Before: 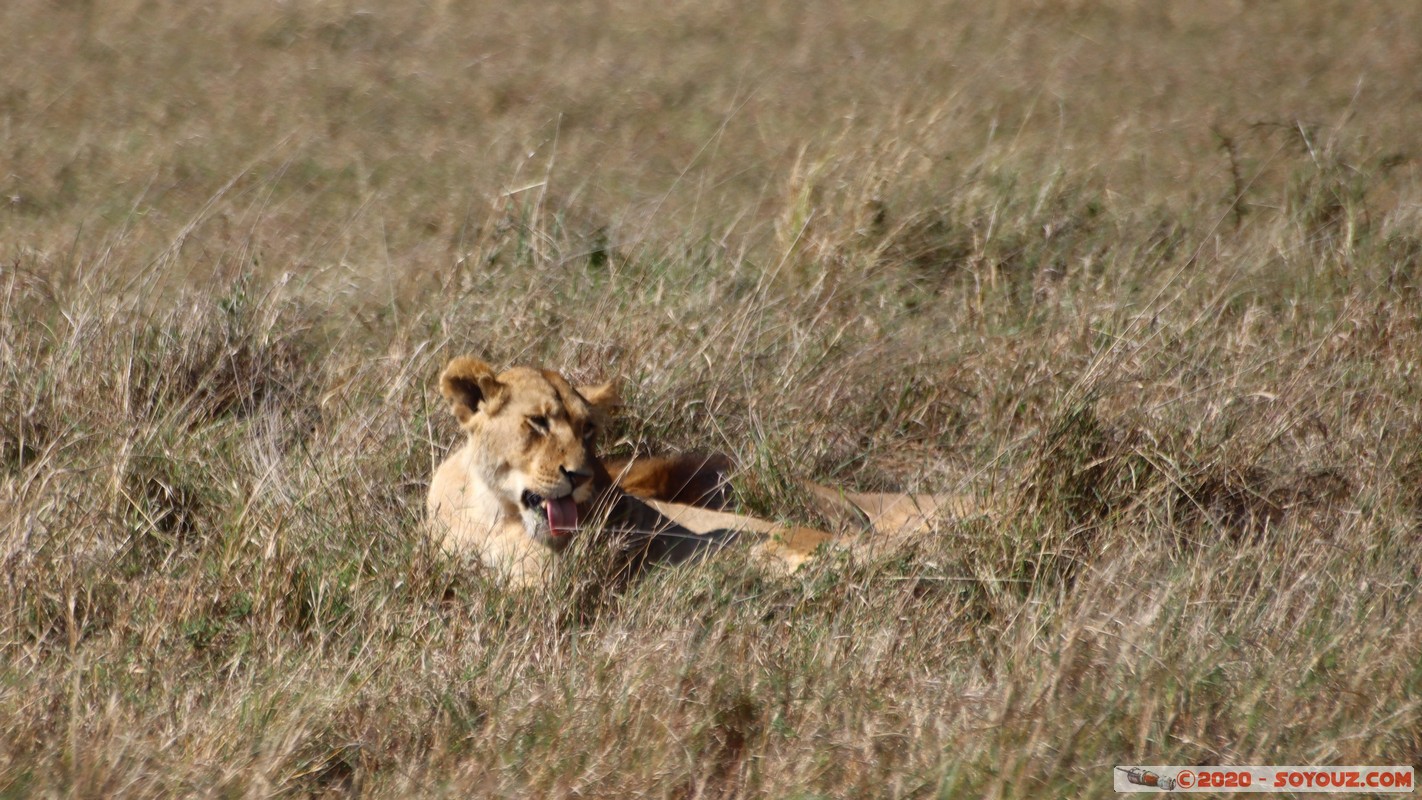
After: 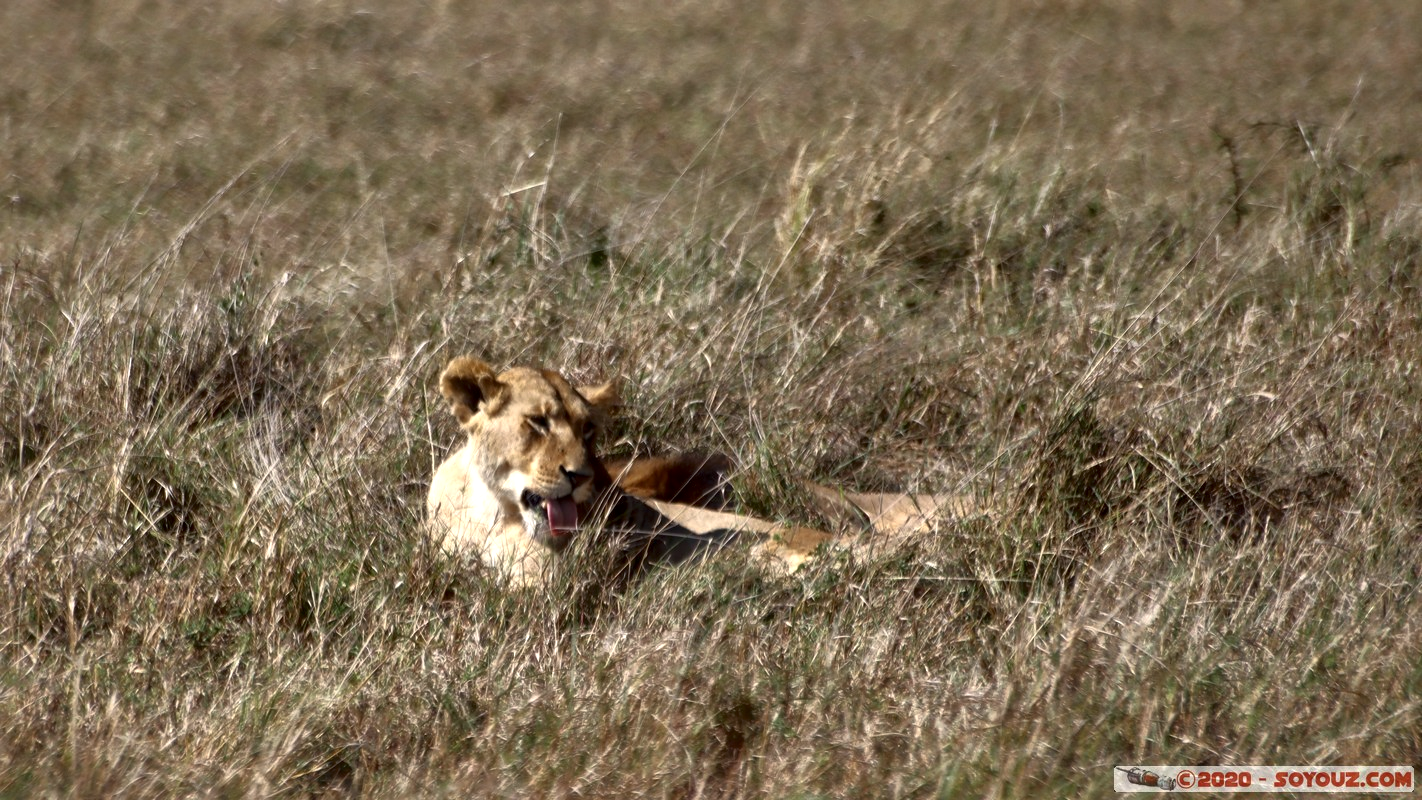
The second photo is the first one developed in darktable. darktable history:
tone equalizer: -8 EV 0.001 EV, -7 EV -0.002 EV, -6 EV 0.002 EV, -5 EV -0.051 EV, -4 EV -0.134 EV, -3 EV -0.183 EV, -2 EV 0.23 EV, -1 EV 0.717 EV, +0 EV 0.462 EV, edges refinement/feathering 500, mask exposure compensation -1.57 EV, preserve details no
exposure: exposure -0.156 EV, compensate exposure bias true, compensate highlight preservation false
local contrast: mode bilateral grid, contrast 21, coarseness 51, detail 162%, midtone range 0.2
